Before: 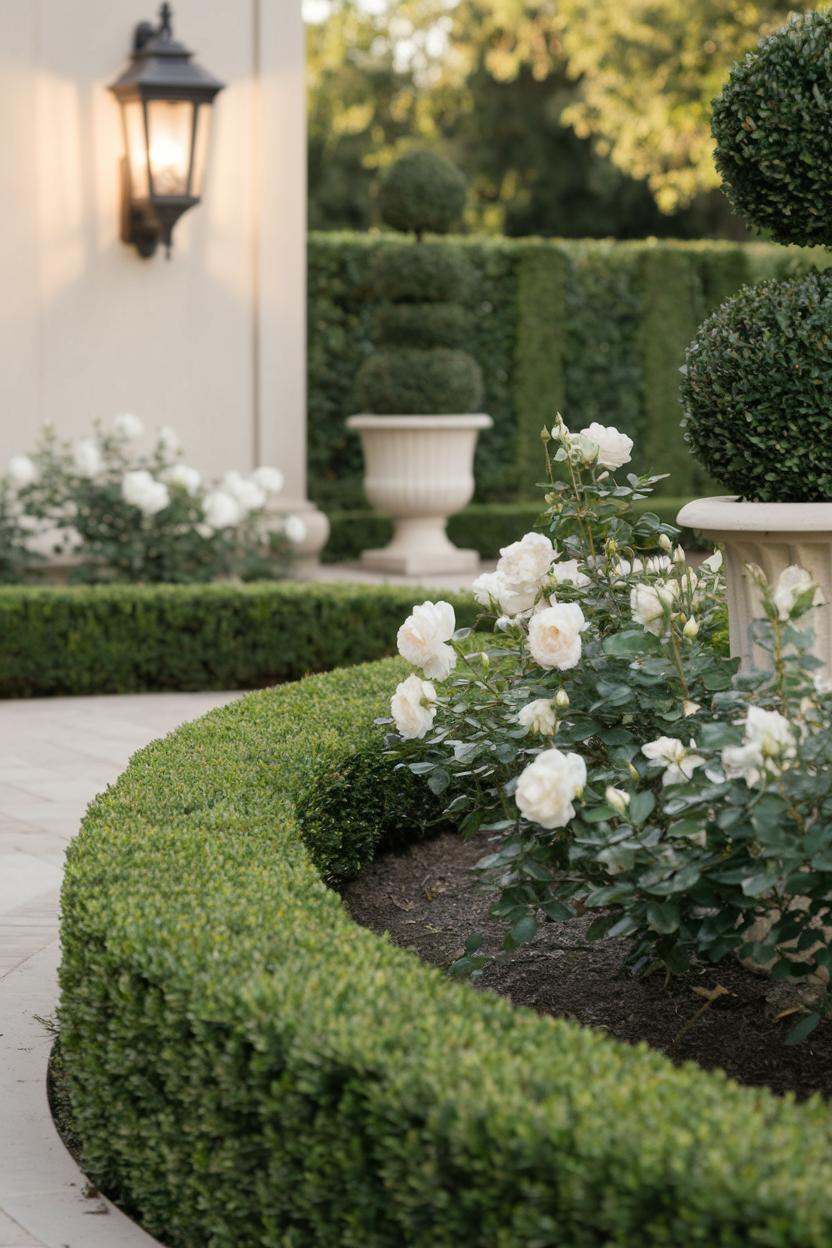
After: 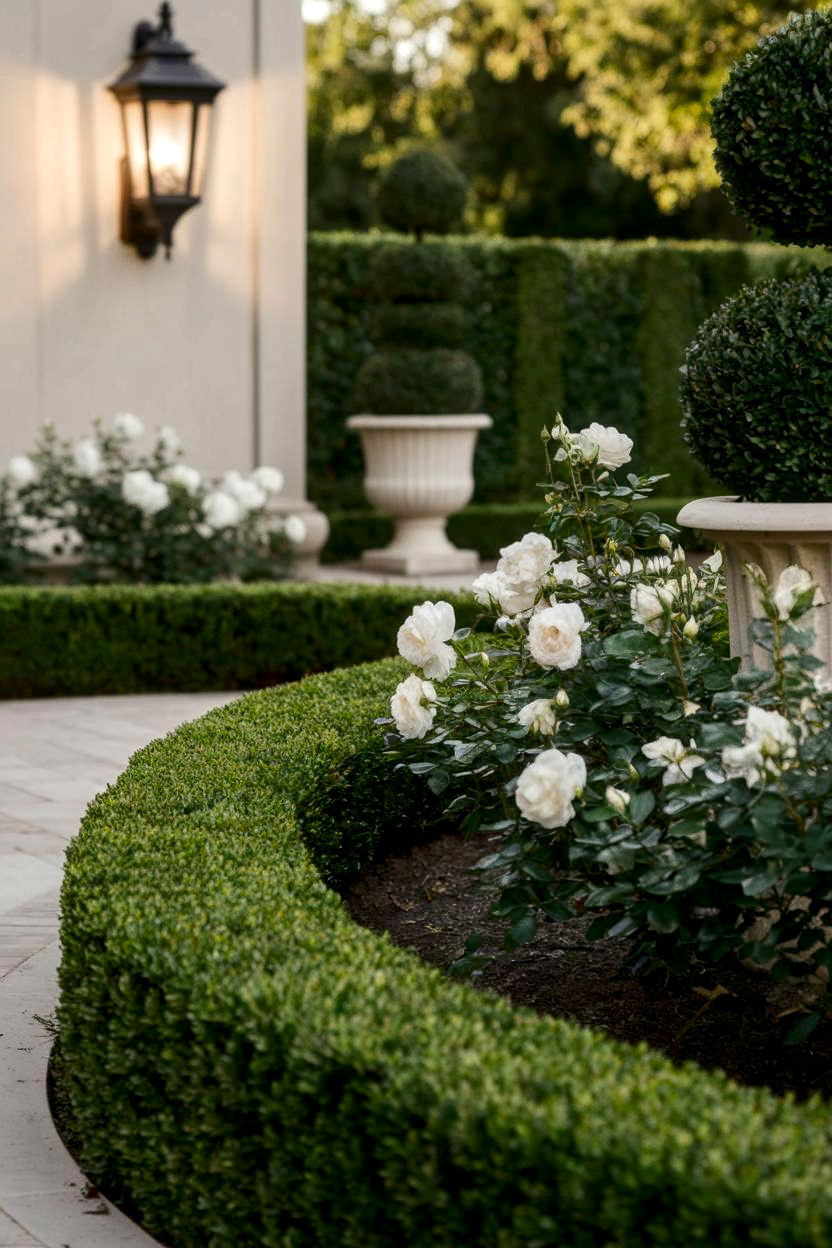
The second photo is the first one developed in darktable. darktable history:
contrast brightness saturation: contrast 0.128, brightness -0.244, saturation 0.149
local contrast: detail 130%
